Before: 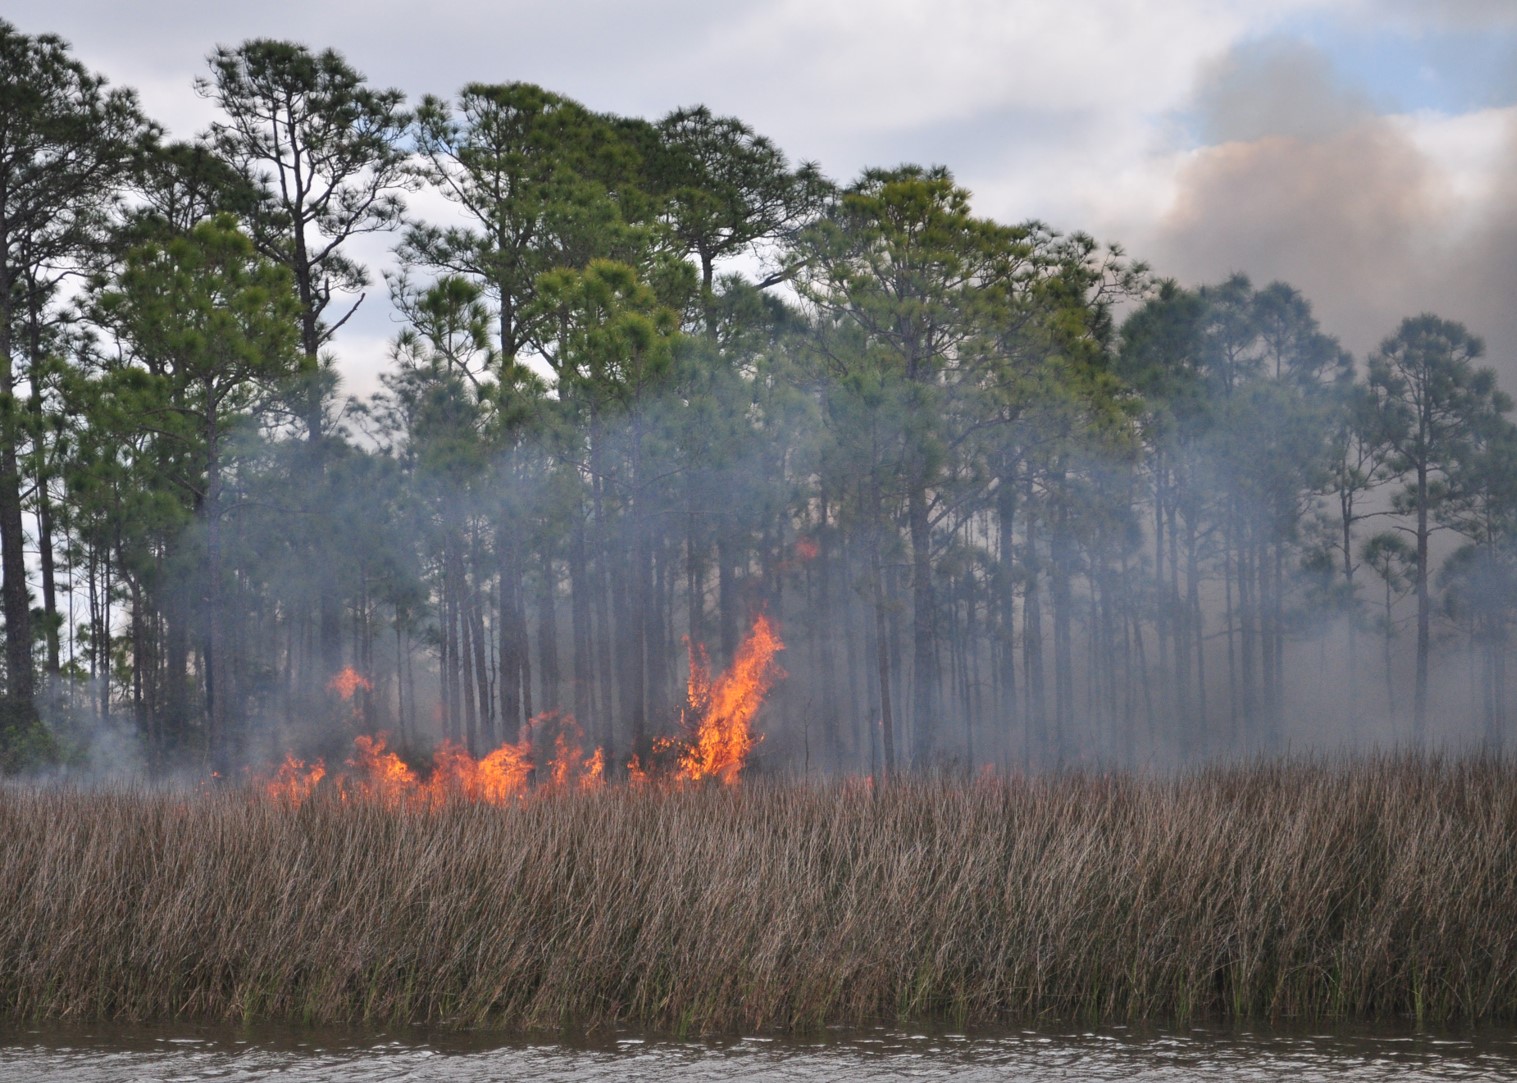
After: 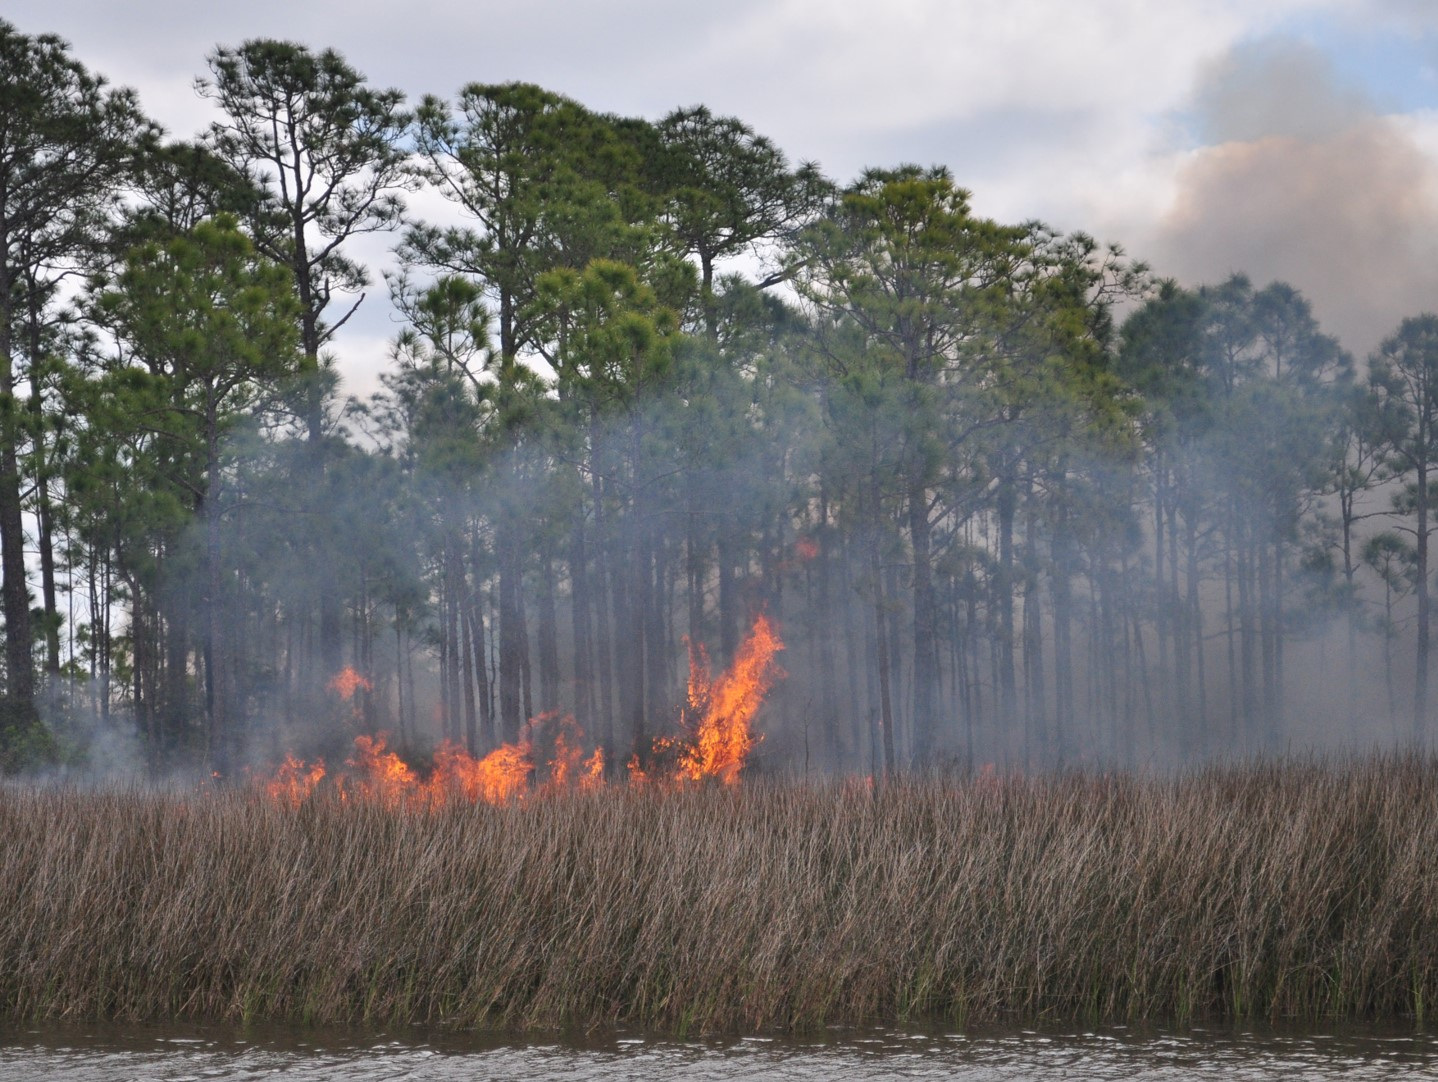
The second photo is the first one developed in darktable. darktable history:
tone equalizer: on, module defaults
crop and rotate: right 5.167%
